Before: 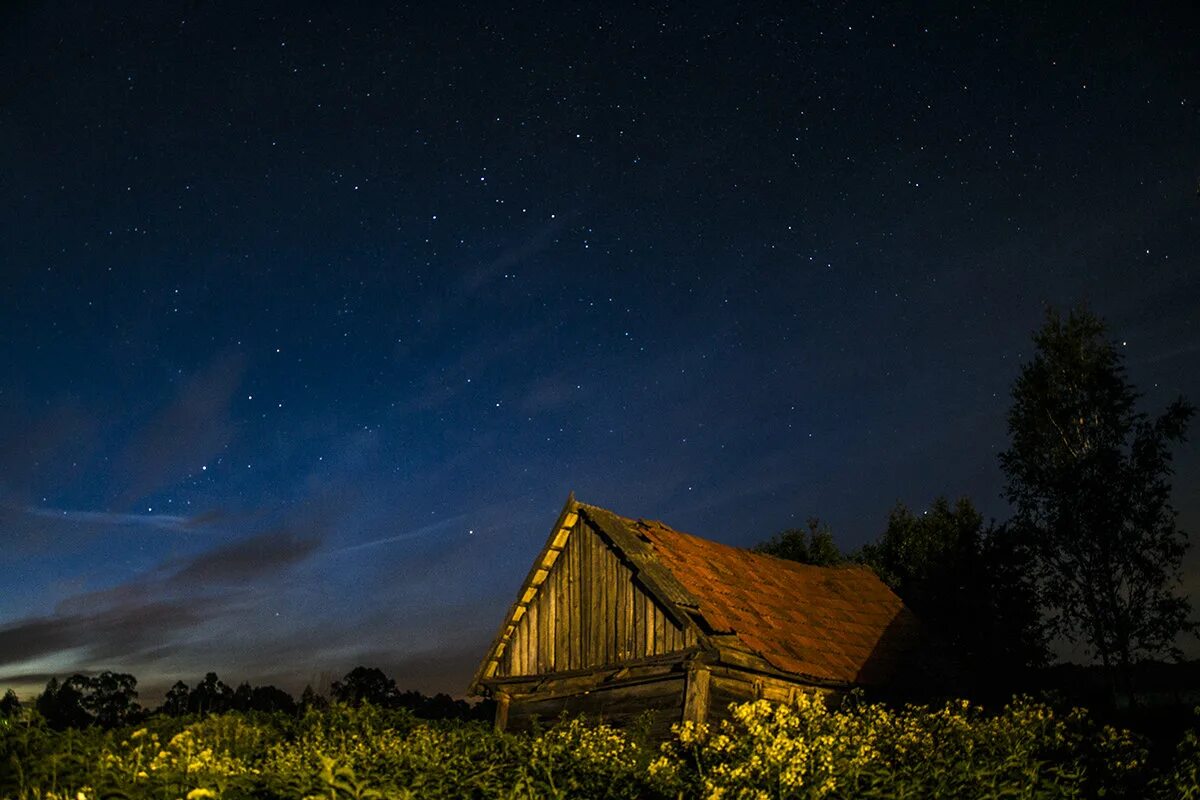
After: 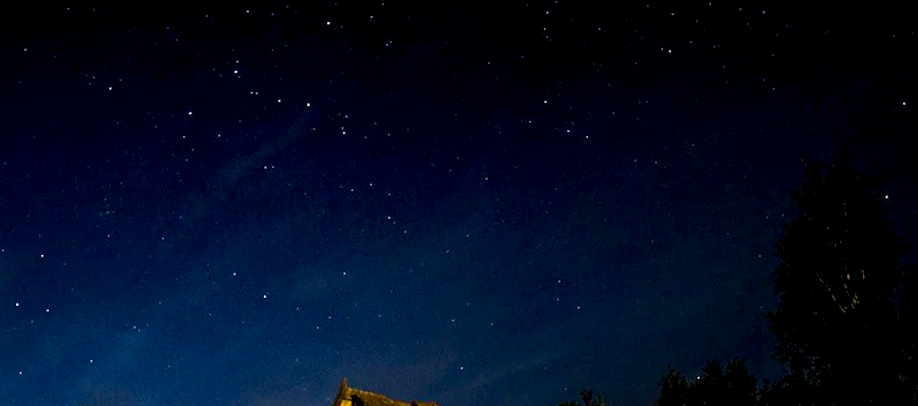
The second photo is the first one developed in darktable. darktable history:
crop: left 18.38%, top 11.092%, right 2.134%, bottom 33.217%
exposure: black level correction 0.012, compensate highlight preservation false
rotate and perspective: rotation -3.52°, crop left 0.036, crop right 0.964, crop top 0.081, crop bottom 0.919
